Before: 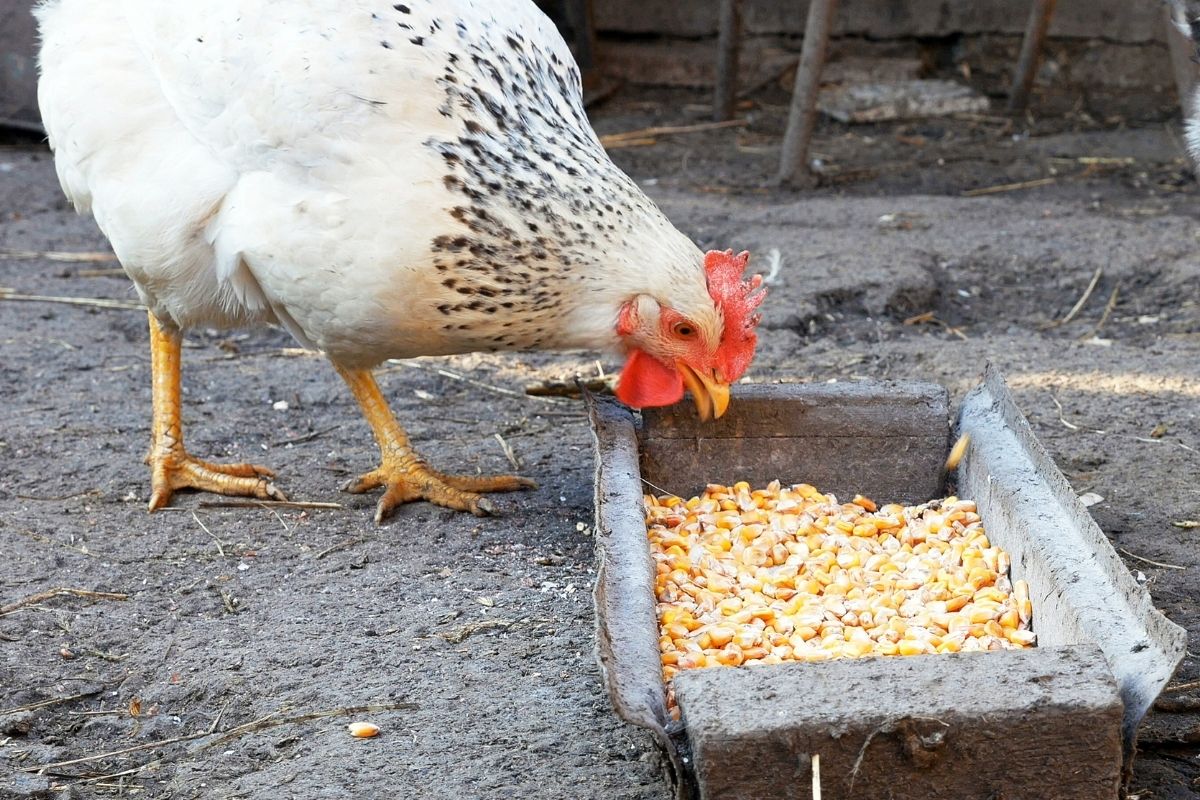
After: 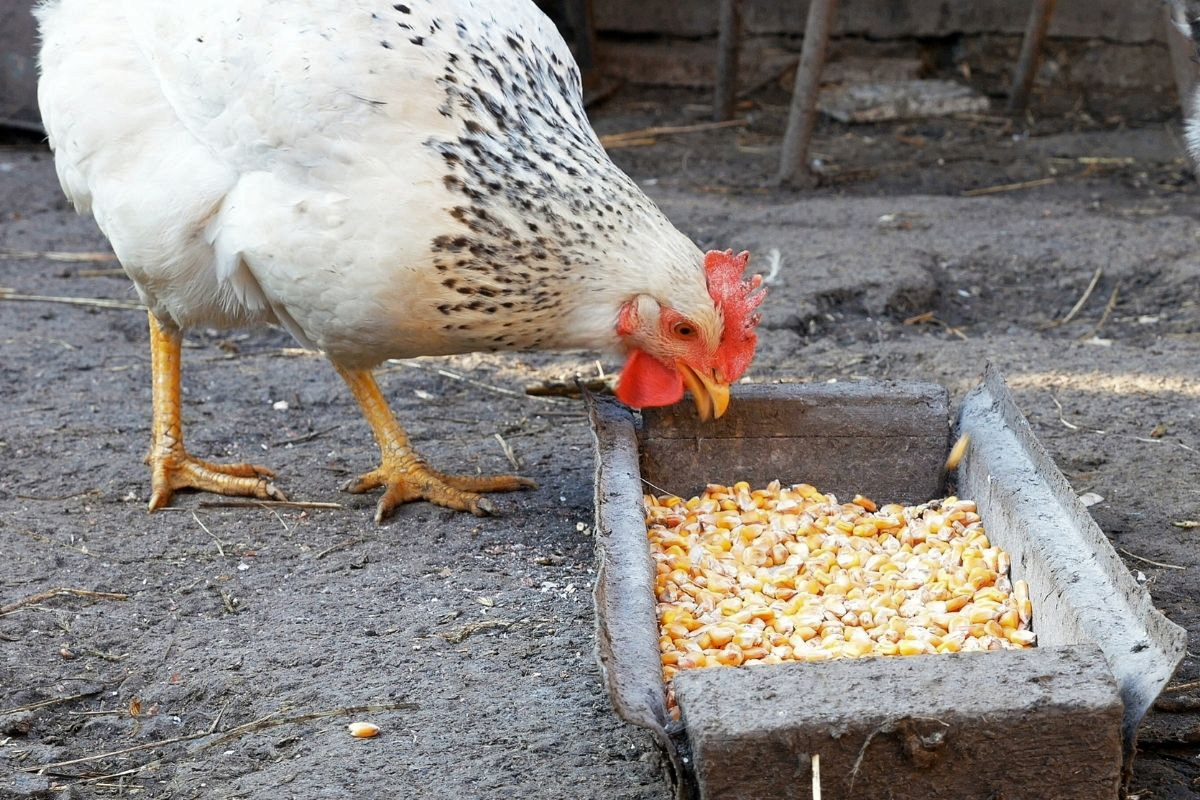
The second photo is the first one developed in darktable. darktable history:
base curve: curves: ch0 [(0, 0) (0.74, 0.67) (1, 1)]
white balance: emerald 1
